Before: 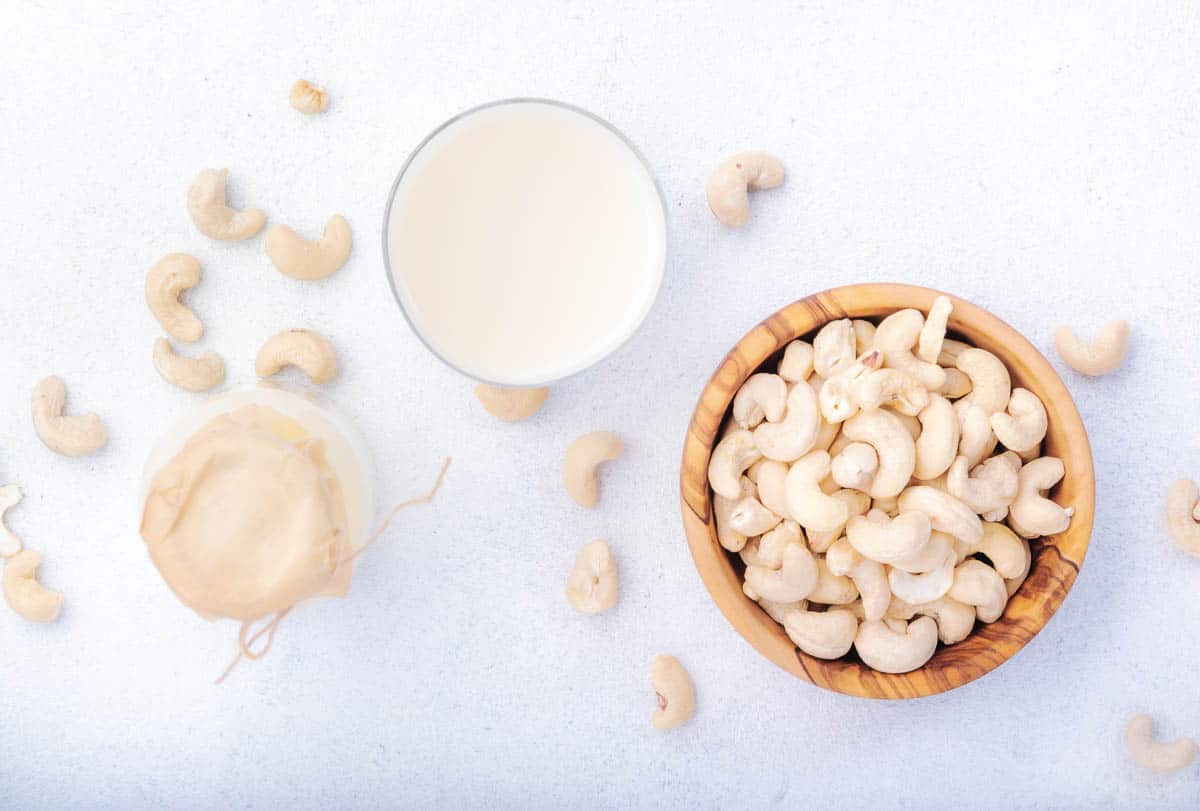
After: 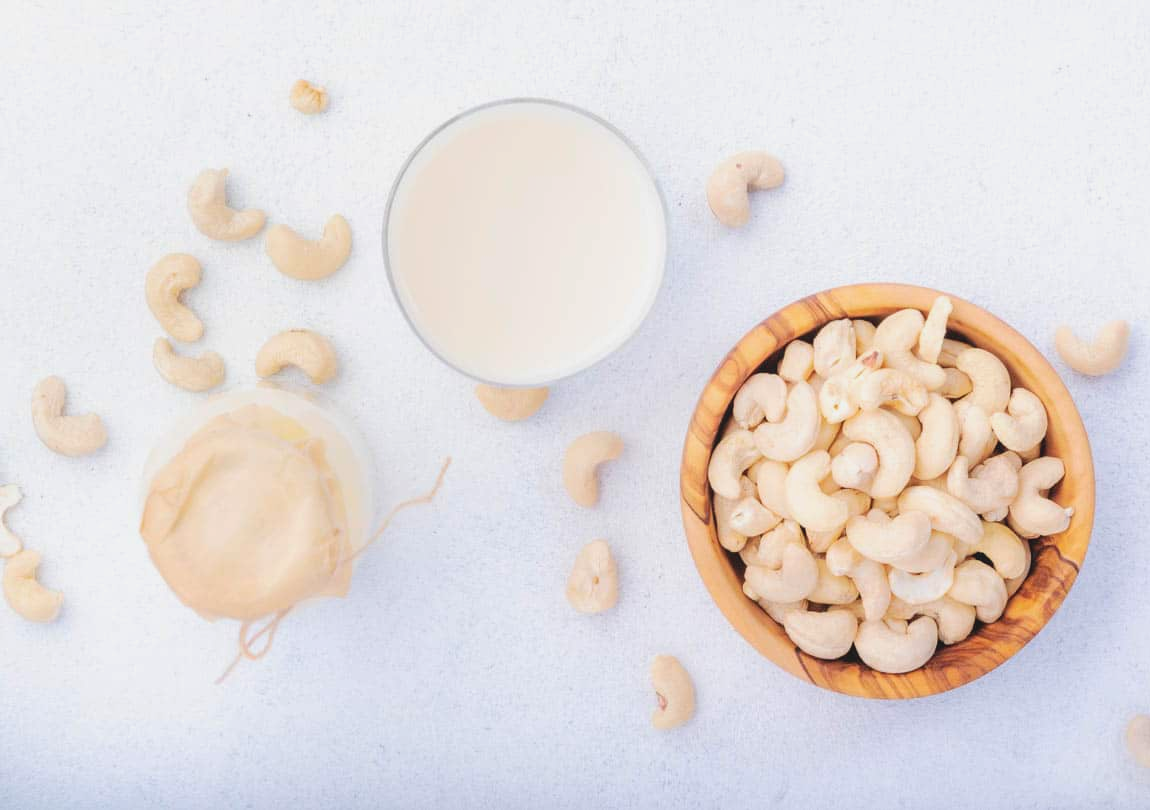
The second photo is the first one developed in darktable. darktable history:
crop: right 4.126%, bottom 0.031%
contrast brightness saturation: contrast -0.1, brightness 0.05, saturation 0.08
